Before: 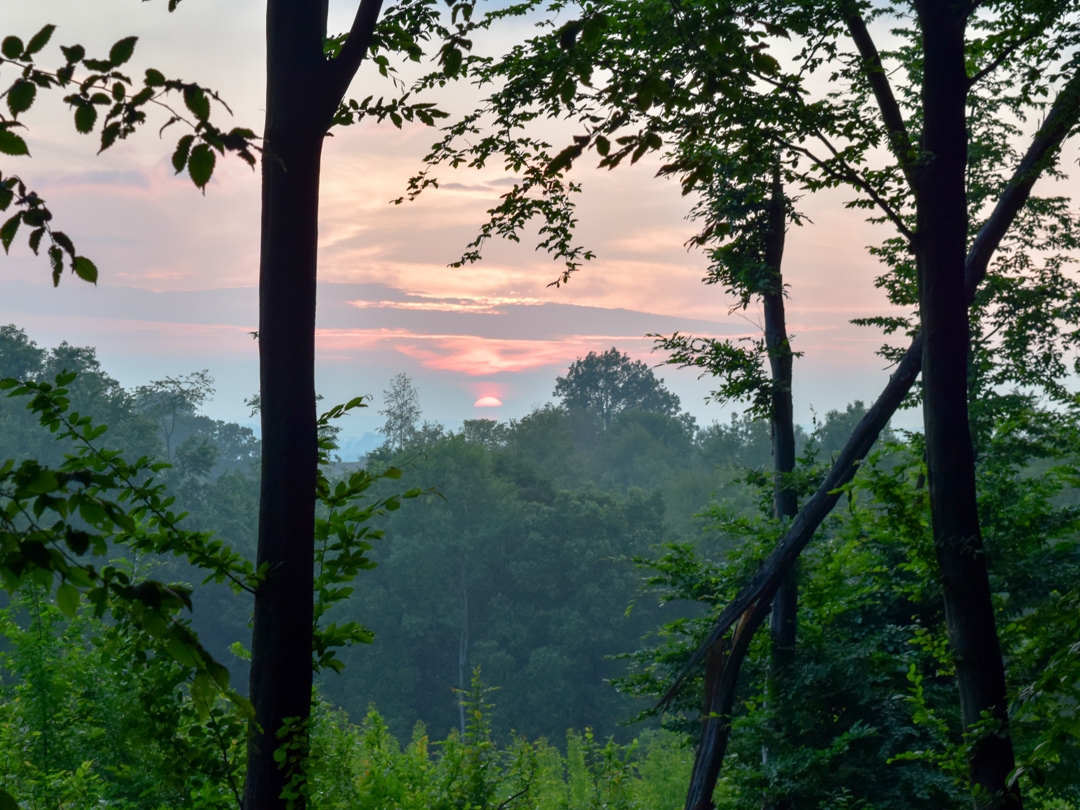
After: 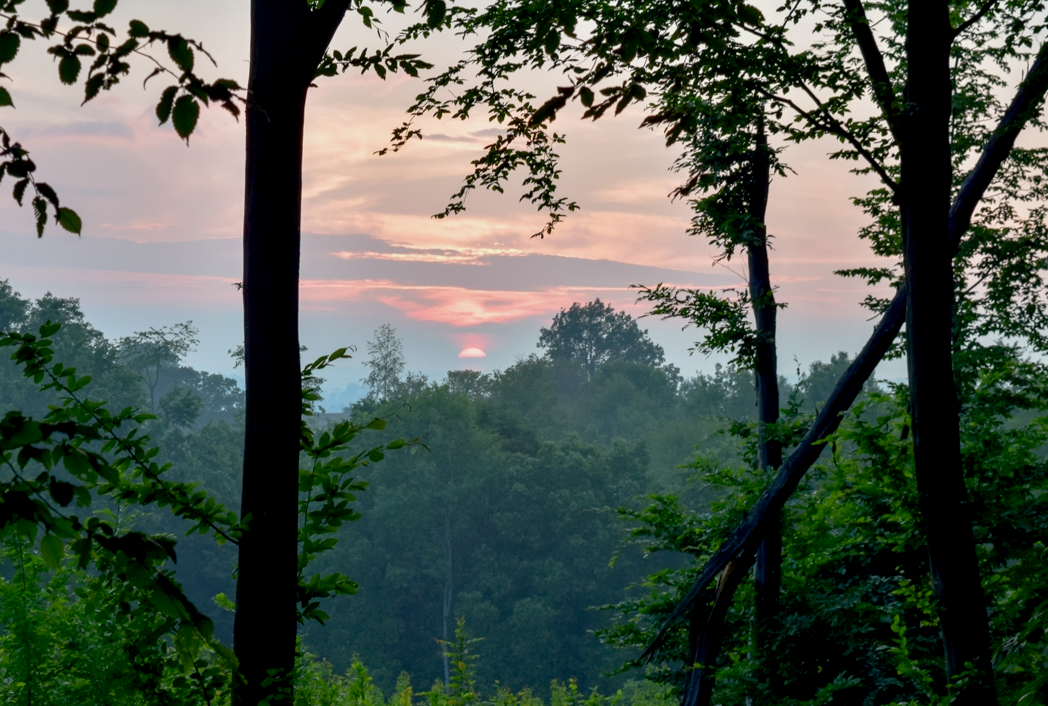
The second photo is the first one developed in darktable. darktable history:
crop: left 1.507%, top 6.147%, right 1.379%, bottom 6.637%
exposure: black level correction 0.009, exposure -0.159 EV, compensate highlight preservation false
